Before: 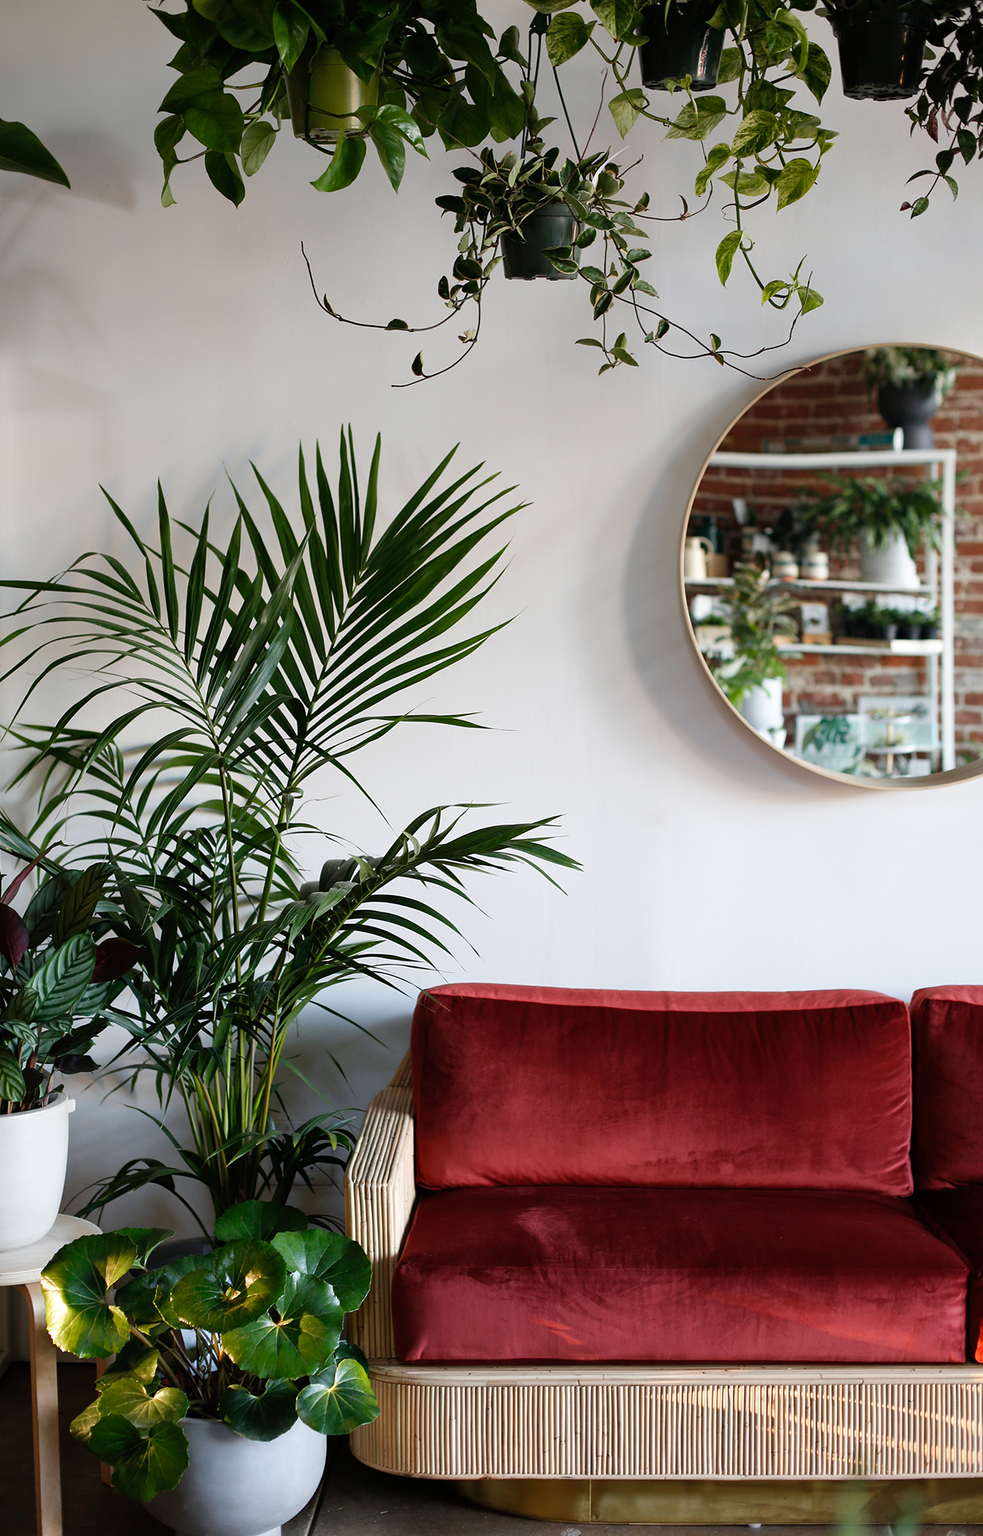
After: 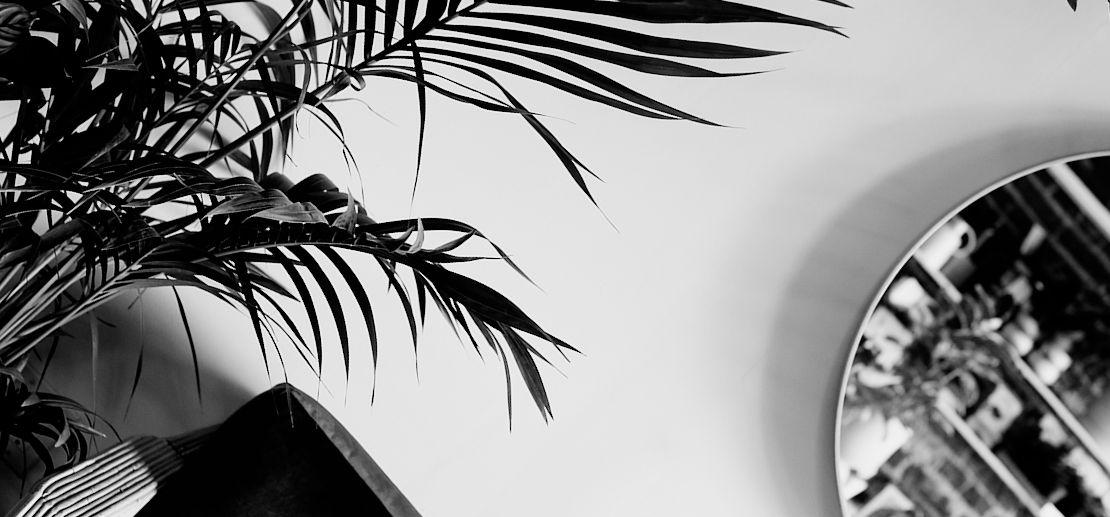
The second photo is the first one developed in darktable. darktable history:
filmic rgb: black relative exposure -5.09 EV, white relative exposure 3.52 EV, hardness 3.18, contrast 1.489, highlights saturation mix -49.21%, add noise in highlights 0, preserve chrominance no, color science v3 (2019), use custom middle-gray values true, contrast in highlights soft
crop and rotate: angle -45.66°, top 16.186%, right 0.897%, bottom 11.7%
